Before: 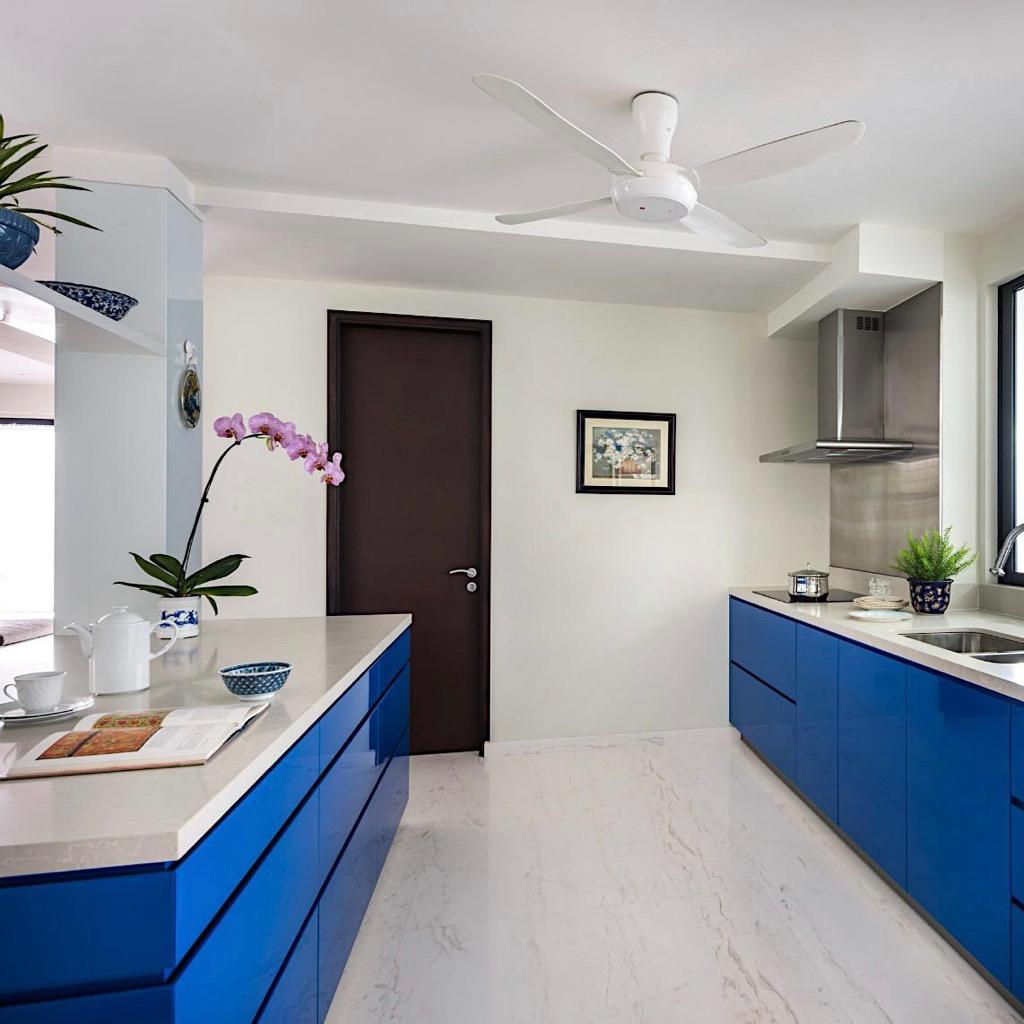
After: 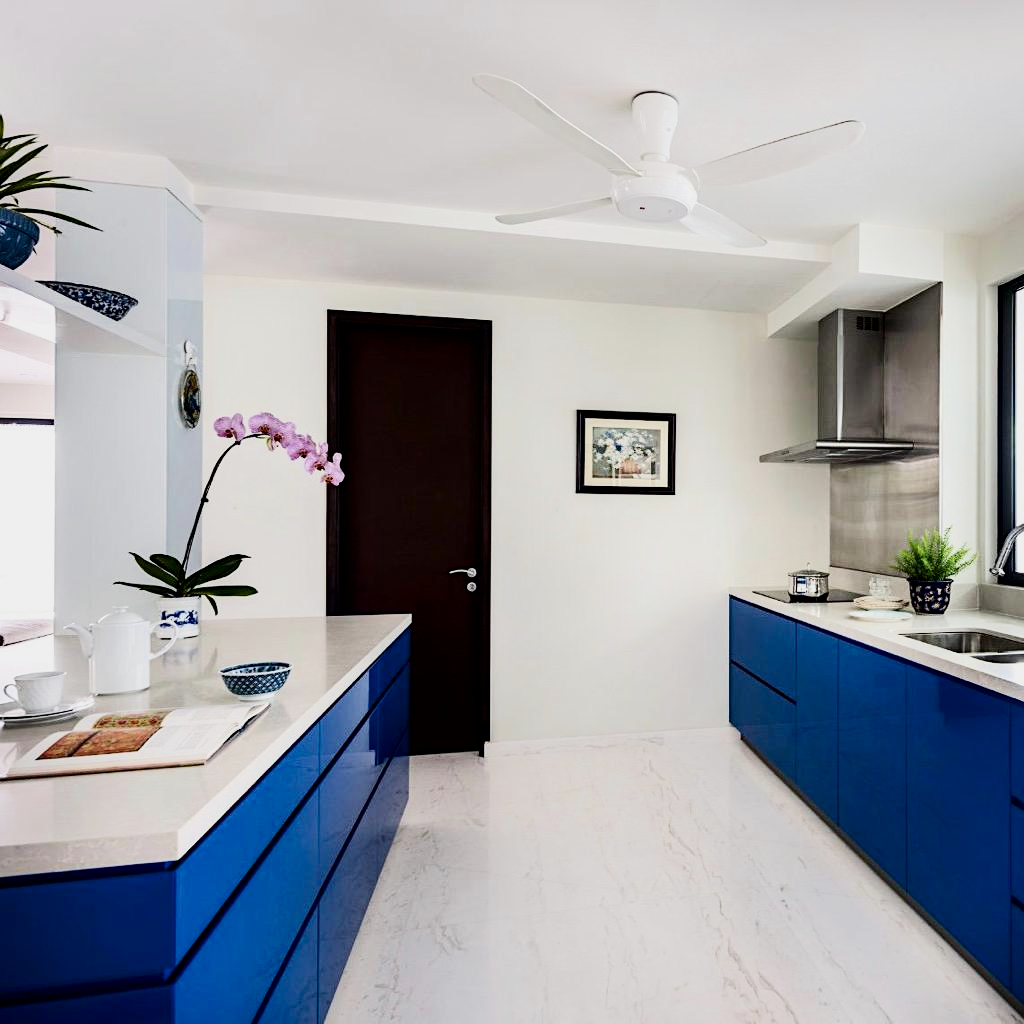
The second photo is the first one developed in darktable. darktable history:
tone equalizer: -8 EV -0.761 EV, -7 EV -0.715 EV, -6 EV -0.607 EV, -5 EV -0.401 EV, -3 EV 0.396 EV, -2 EV 0.6 EV, -1 EV 0.685 EV, +0 EV 0.734 EV
contrast brightness saturation: contrast 0.217, brightness -0.194, saturation 0.233
color correction: highlights b* 0.013, saturation 0.792
filmic rgb: black relative exposure -7.65 EV, white relative exposure 4.56 EV, threshold 3 EV, hardness 3.61, enable highlight reconstruction true
